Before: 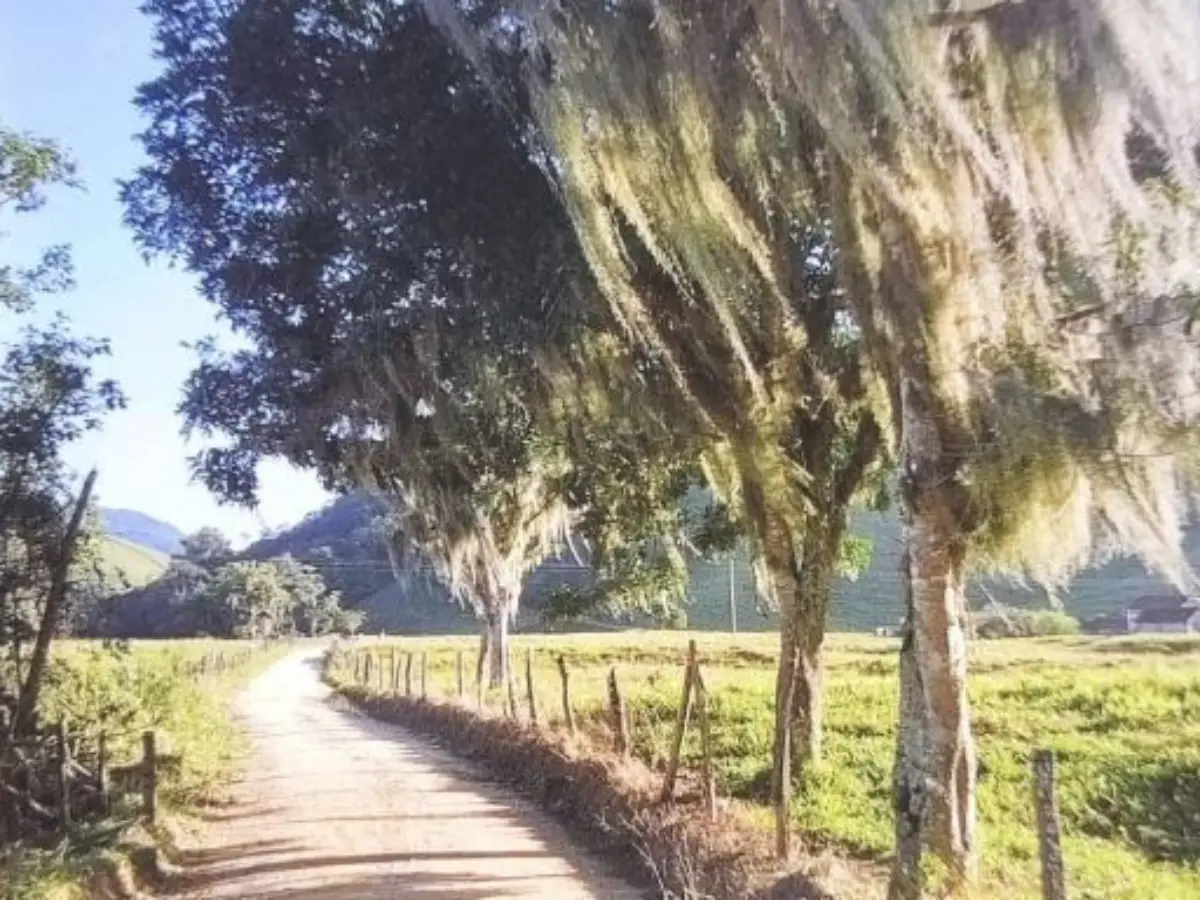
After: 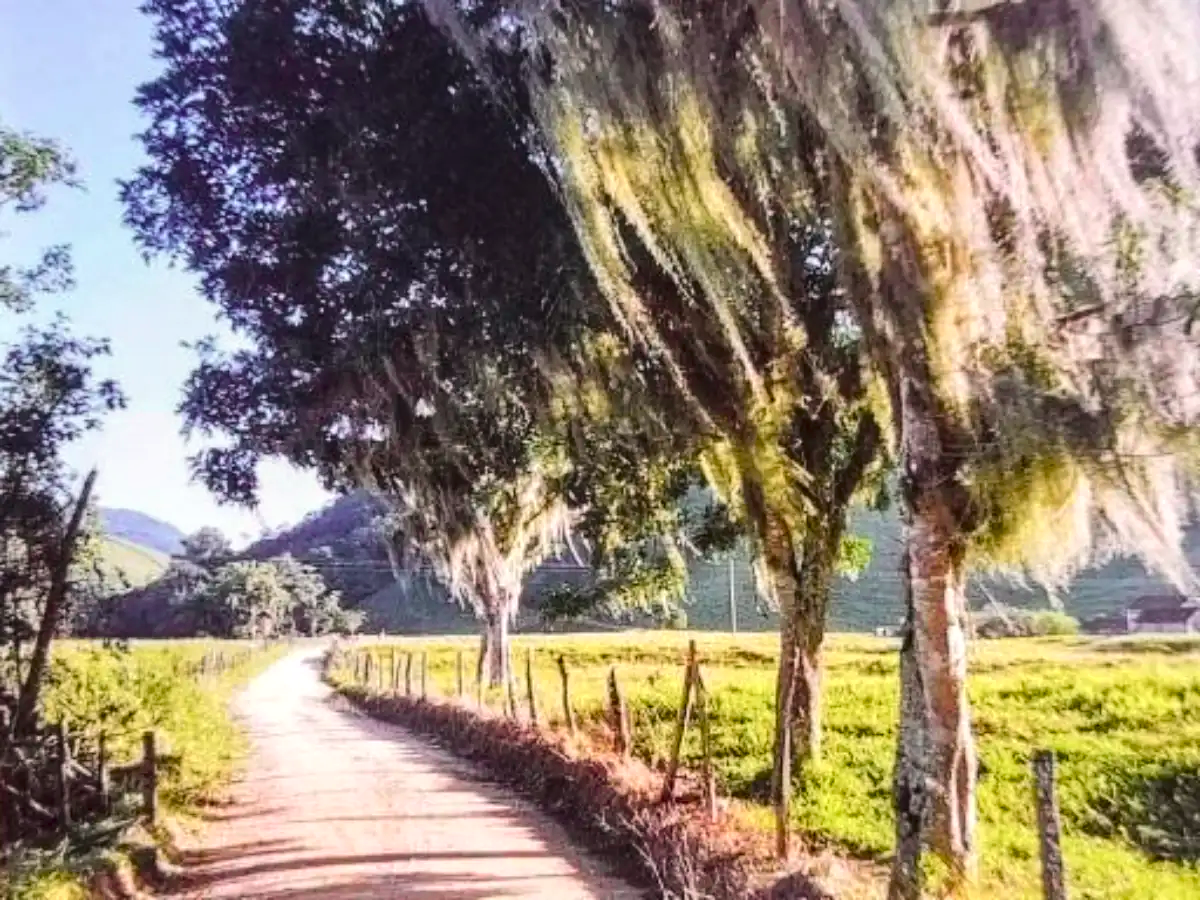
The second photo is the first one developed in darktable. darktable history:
tone curve: curves: ch0 [(0, 0) (0.106, 0.026) (0.275, 0.155) (0.392, 0.314) (0.513, 0.481) (0.657, 0.667) (1, 1)]; ch1 [(0, 0) (0.5, 0.511) (0.536, 0.579) (0.587, 0.69) (1, 1)]; ch2 [(0, 0) (0.5, 0.5) (0.55, 0.552) (0.625, 0.699) (1, 1)], color space Lab, independent channels, preserve colors none
local contrast: on, module defaults
